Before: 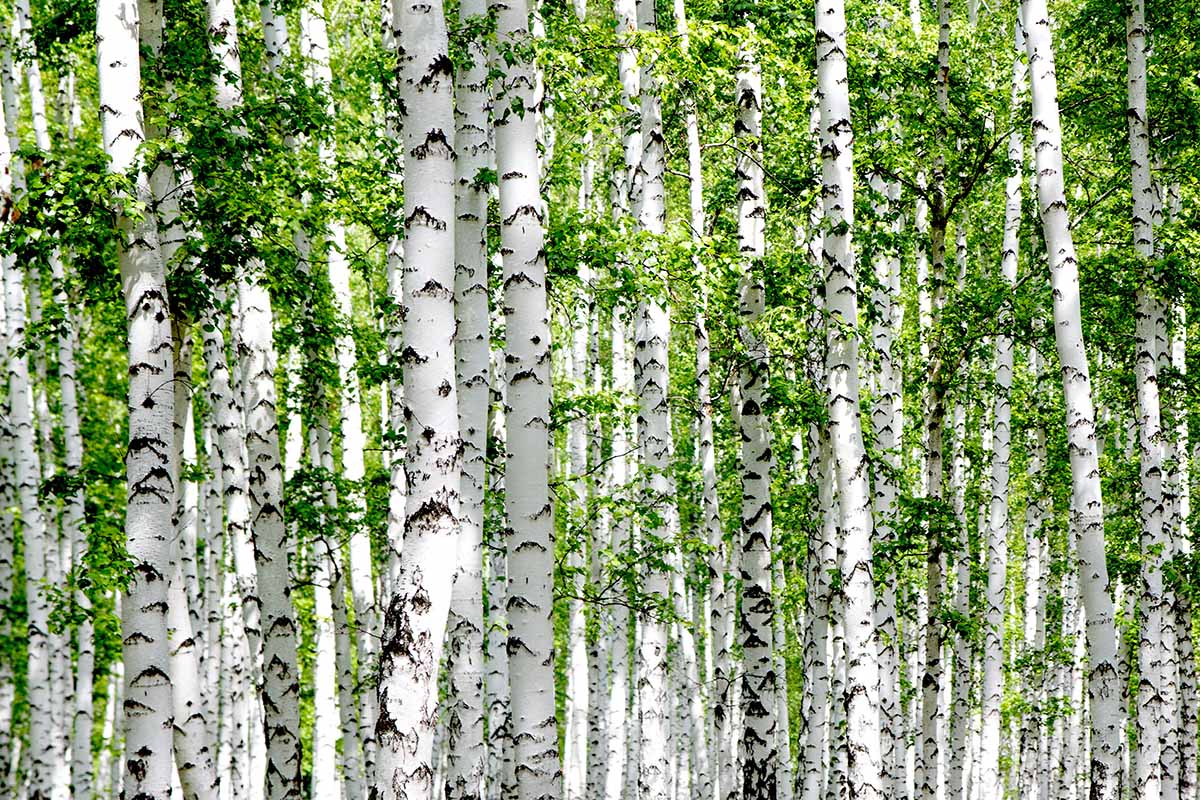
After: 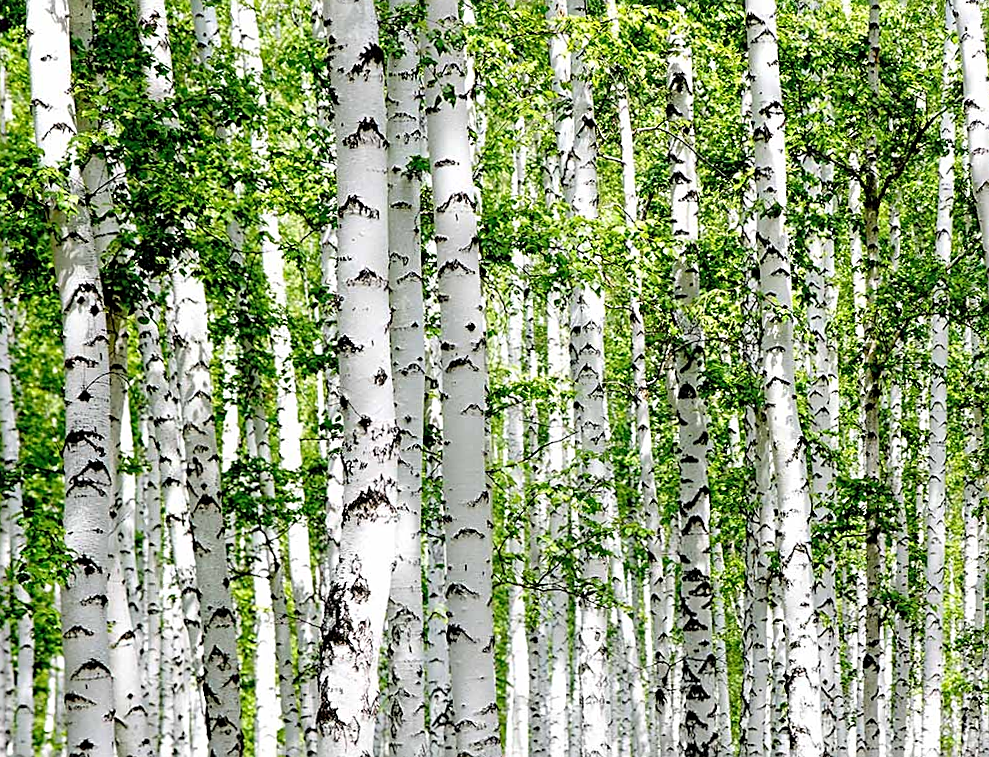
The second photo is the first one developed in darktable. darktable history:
crop and rotate: angle 0.909°, left 4.292%, top 0.613%, right 11.268%, bottom 2.483%
sharpen: on, module defaults
